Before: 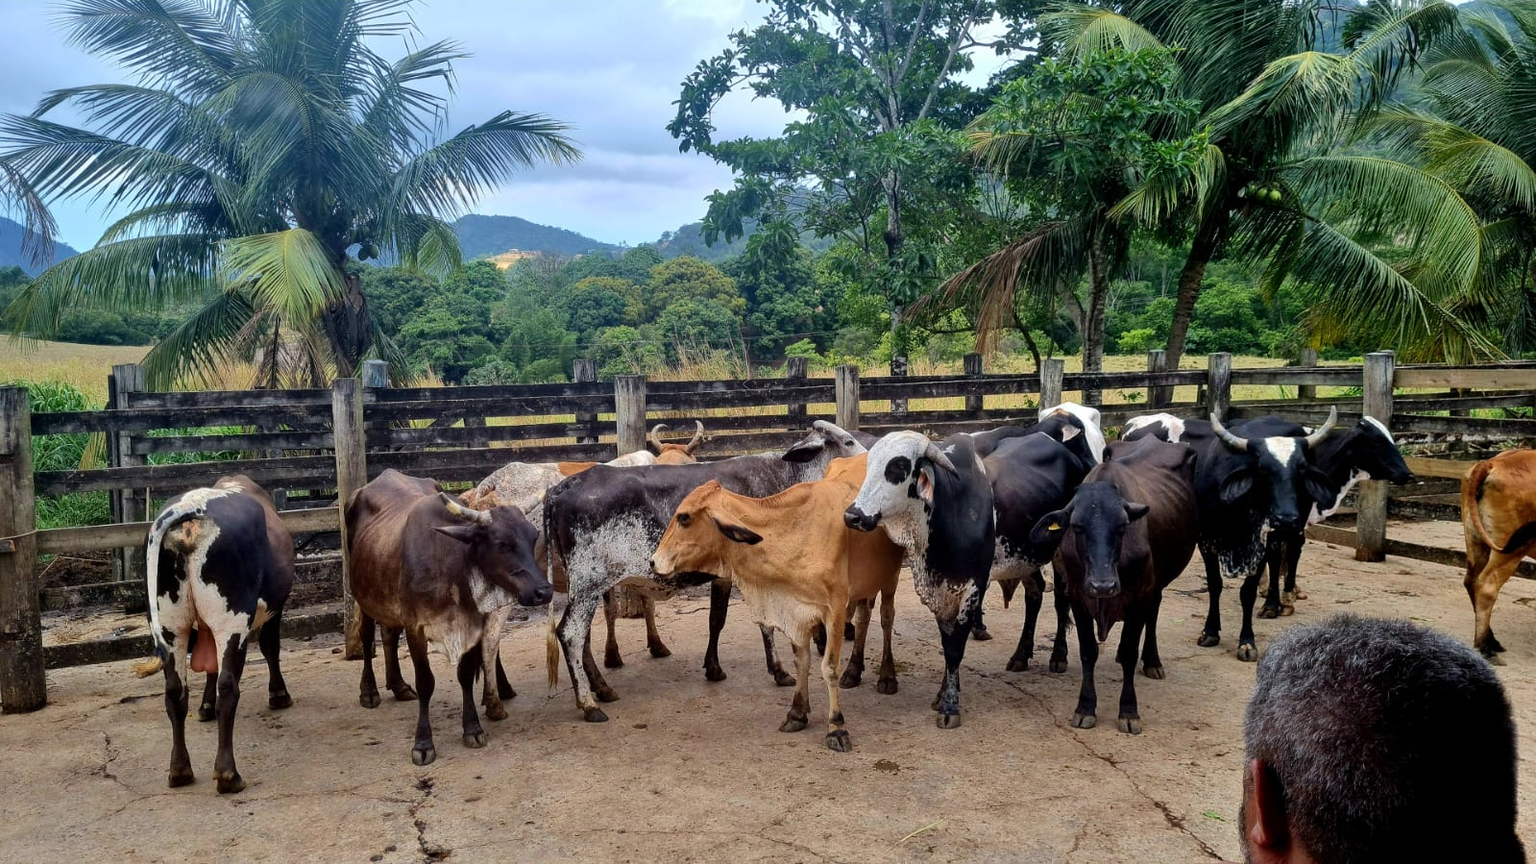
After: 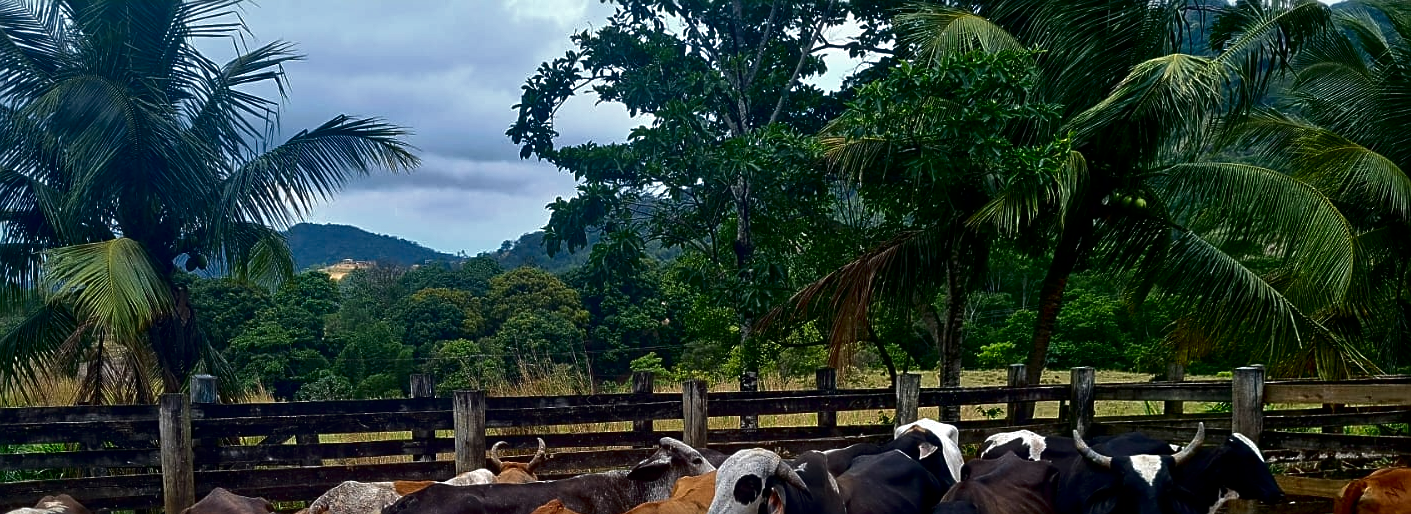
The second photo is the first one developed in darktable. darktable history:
crop and rotate: left 11.755%, bottom 42.814%
sharpen: amount 0.5
contrast brightness saturation: brightness -0.507
